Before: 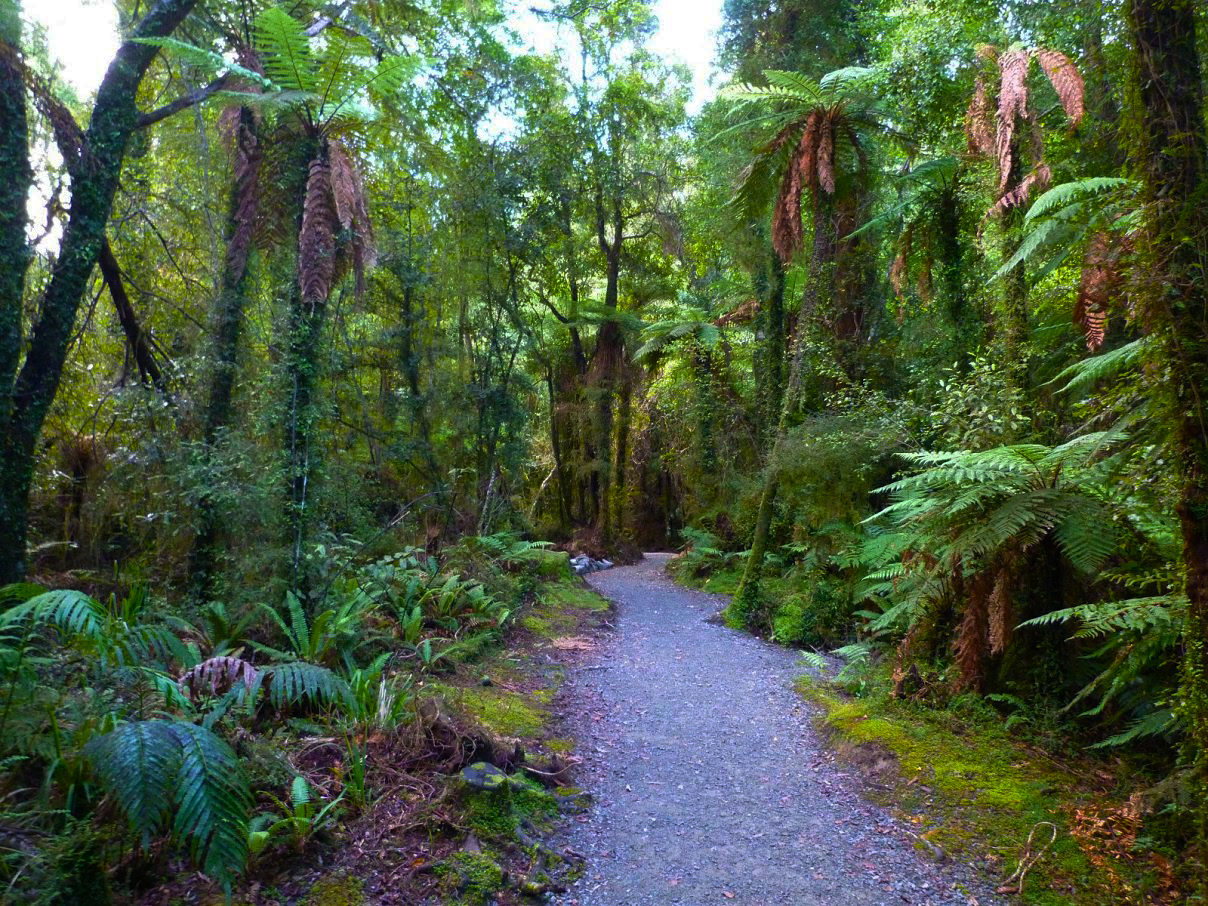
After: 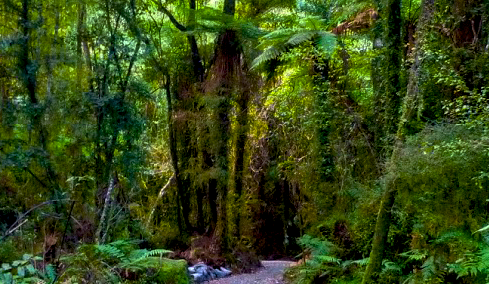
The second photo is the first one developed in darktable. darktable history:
color balance rgb: global offset › luminance -0.859%, perceptual saturation grading › global saturation 14.84%, global vibrance 20%
crop: left 31.703%, top 32.23%, right 27.815%, bottom 36.407%
local contrast: on, module defaults
